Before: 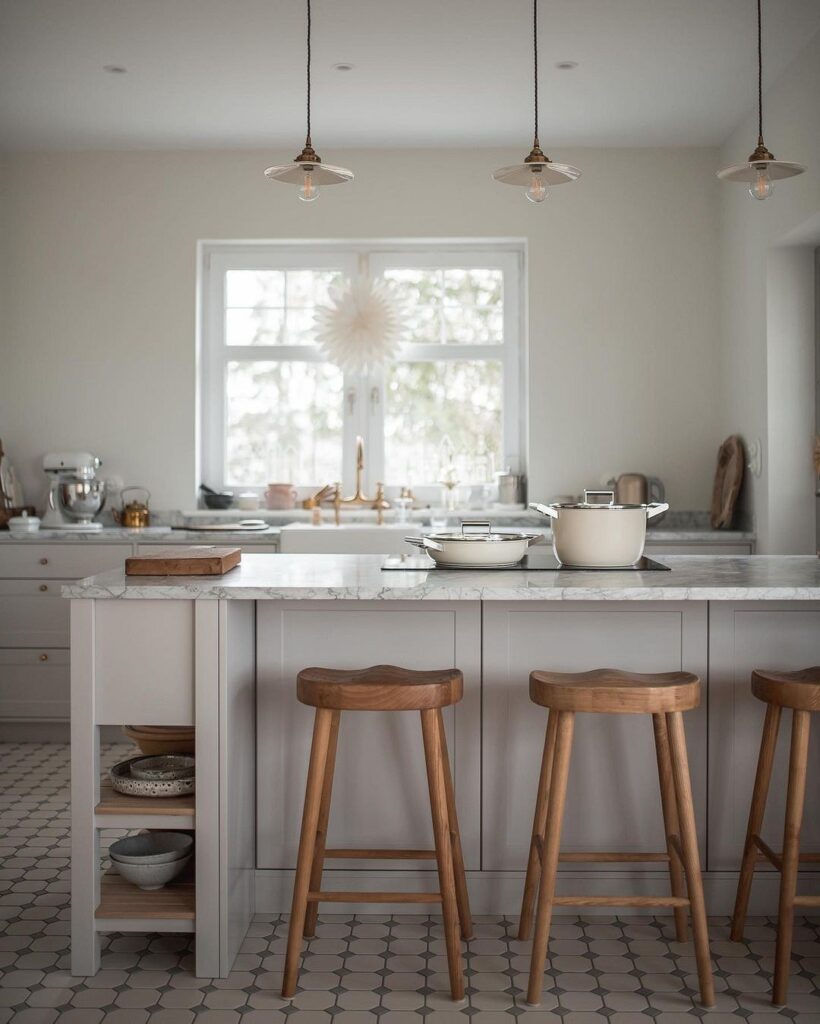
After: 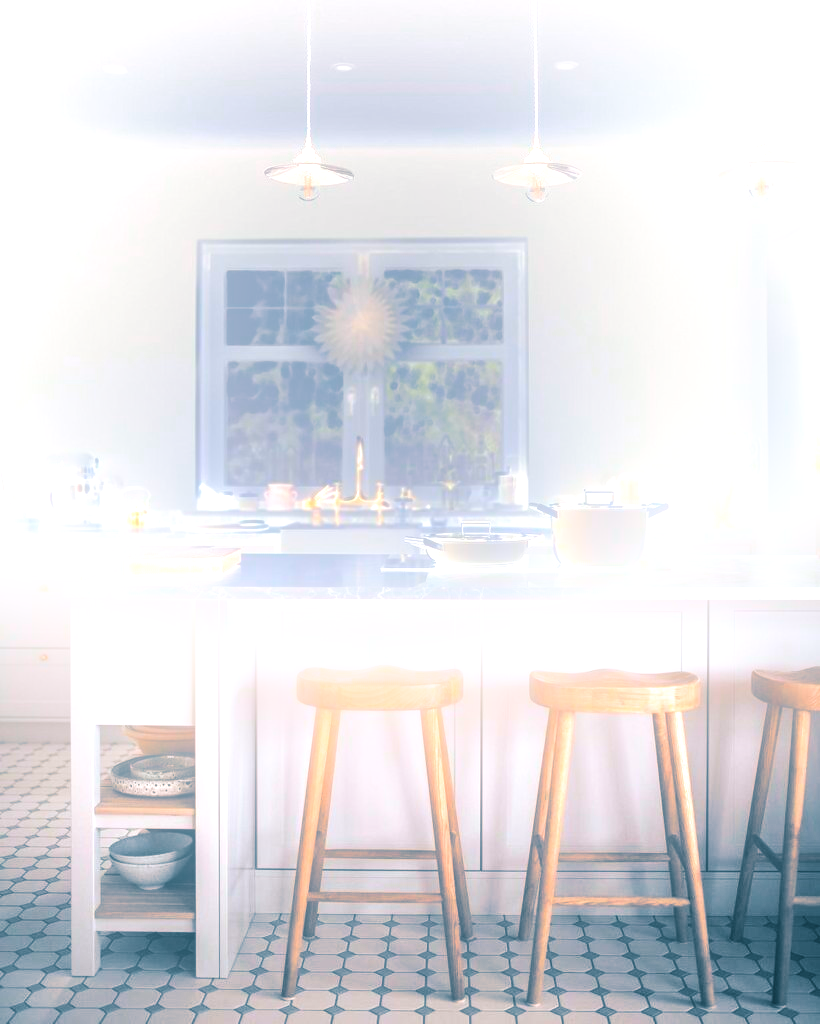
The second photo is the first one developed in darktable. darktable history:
color calibration: illuminant as shot in camera, x 0.358, y 0.373, temperature 4628.91 K
exposure: exposure 1.223 EV, compensate highlight preservation false
split-toning: shadows › hue 212.4°, balance -70
tone equalizer: -8 EV -0.75 EV, -7 EV -0.7 EV, -6 EV -0.6 EV, -5 EV -0.4 EV, -3 EV 0.4 EV, -2 EV 0.6 EV, -1 EV 0.7 EV, +0 EV 0.75 EV, edges refinement/feathering 500, mask exposure compensation -1.57 EV, preserve details no
bloom: size 38%, threshold 95%, strength 30%
